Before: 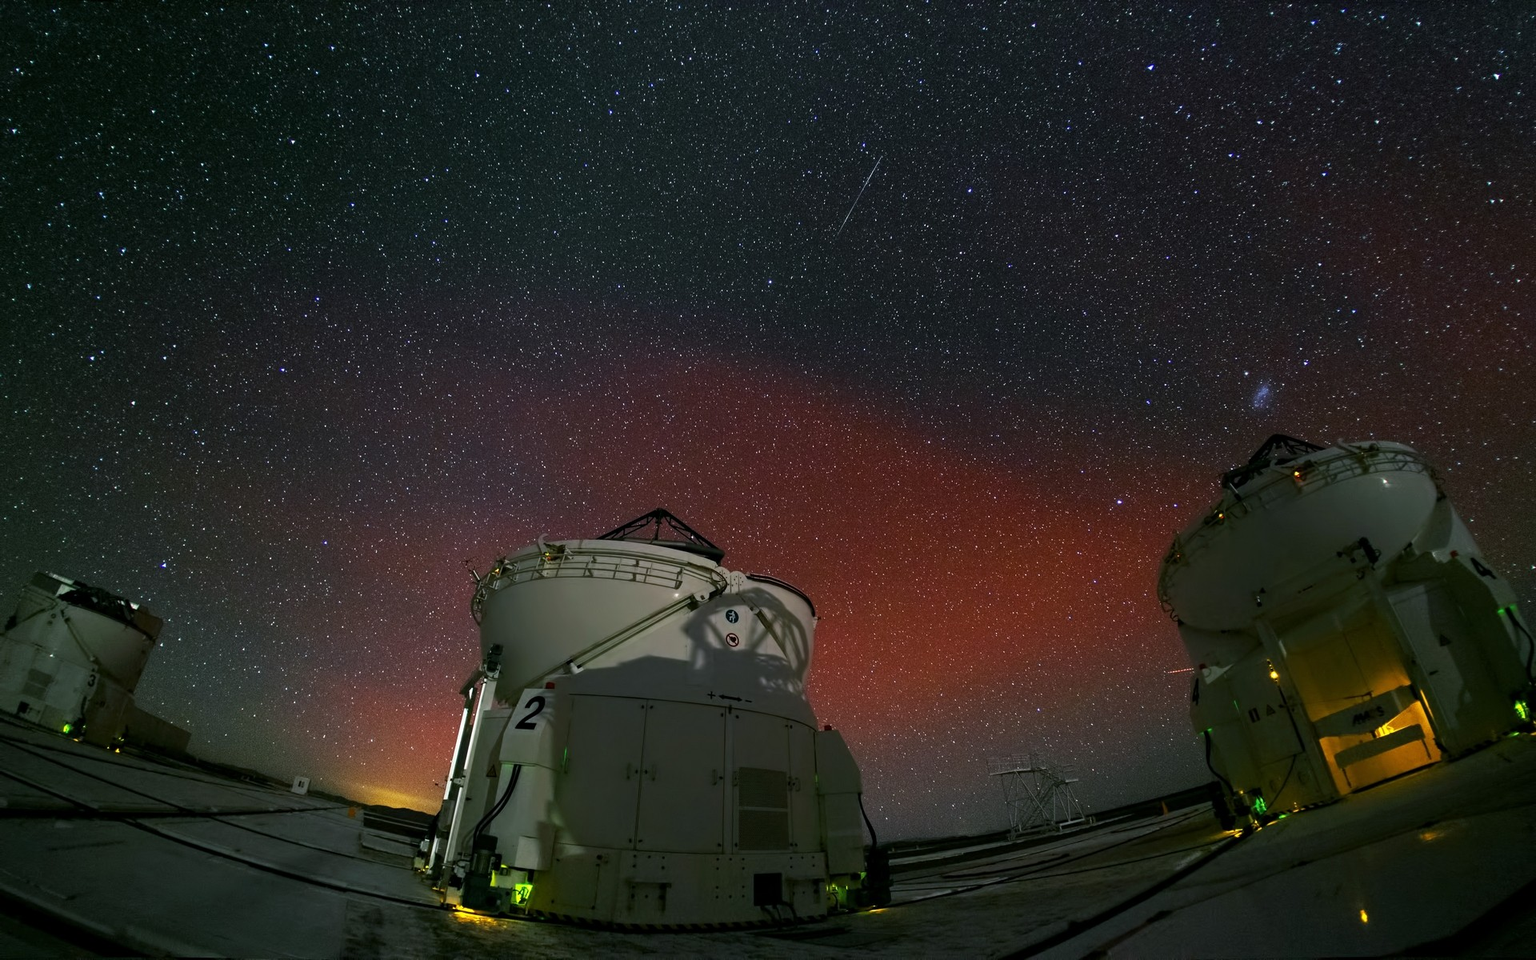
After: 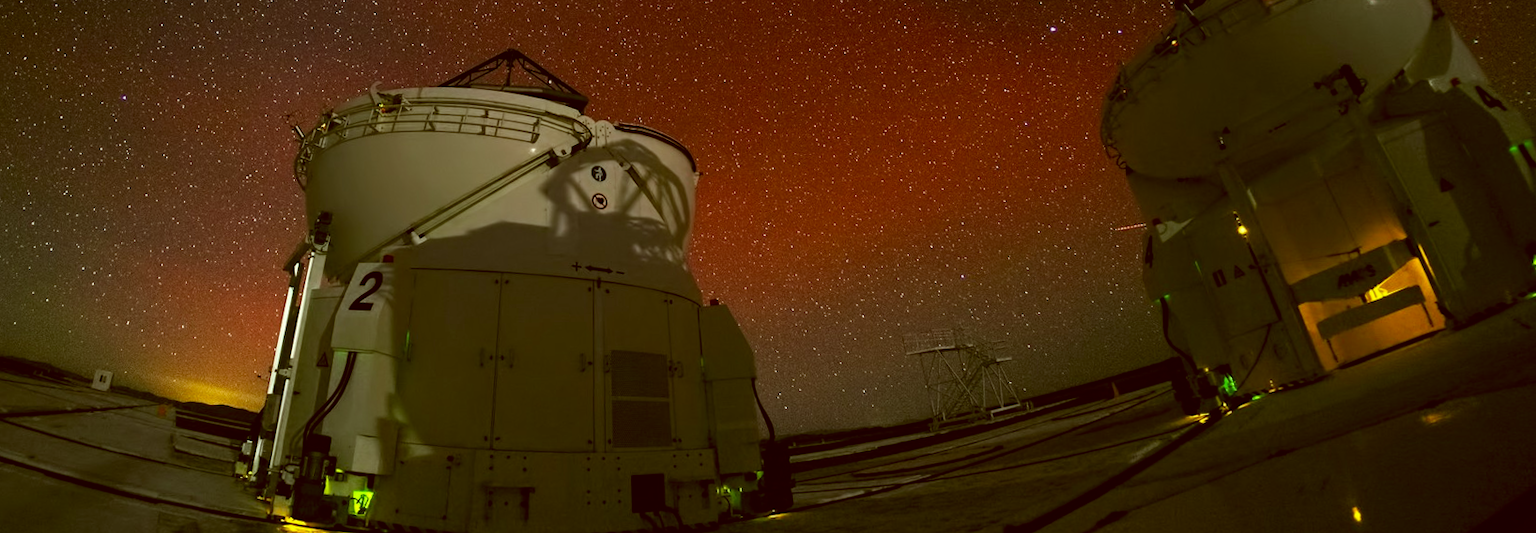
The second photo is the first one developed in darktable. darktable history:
color correction: highlights a* -5.3, highlights b* 9.8, shadows a* 9.8, shadows b* 24.26
rotate and perspective: rotation -1.32°, lens shift (horizontal) -0.031, crop left 0.015, crop right 0.985, crop top 0.047, crop bottom 0.982
crop and rotate: left 13.306%, top 48.129%, bottom 2.928%
